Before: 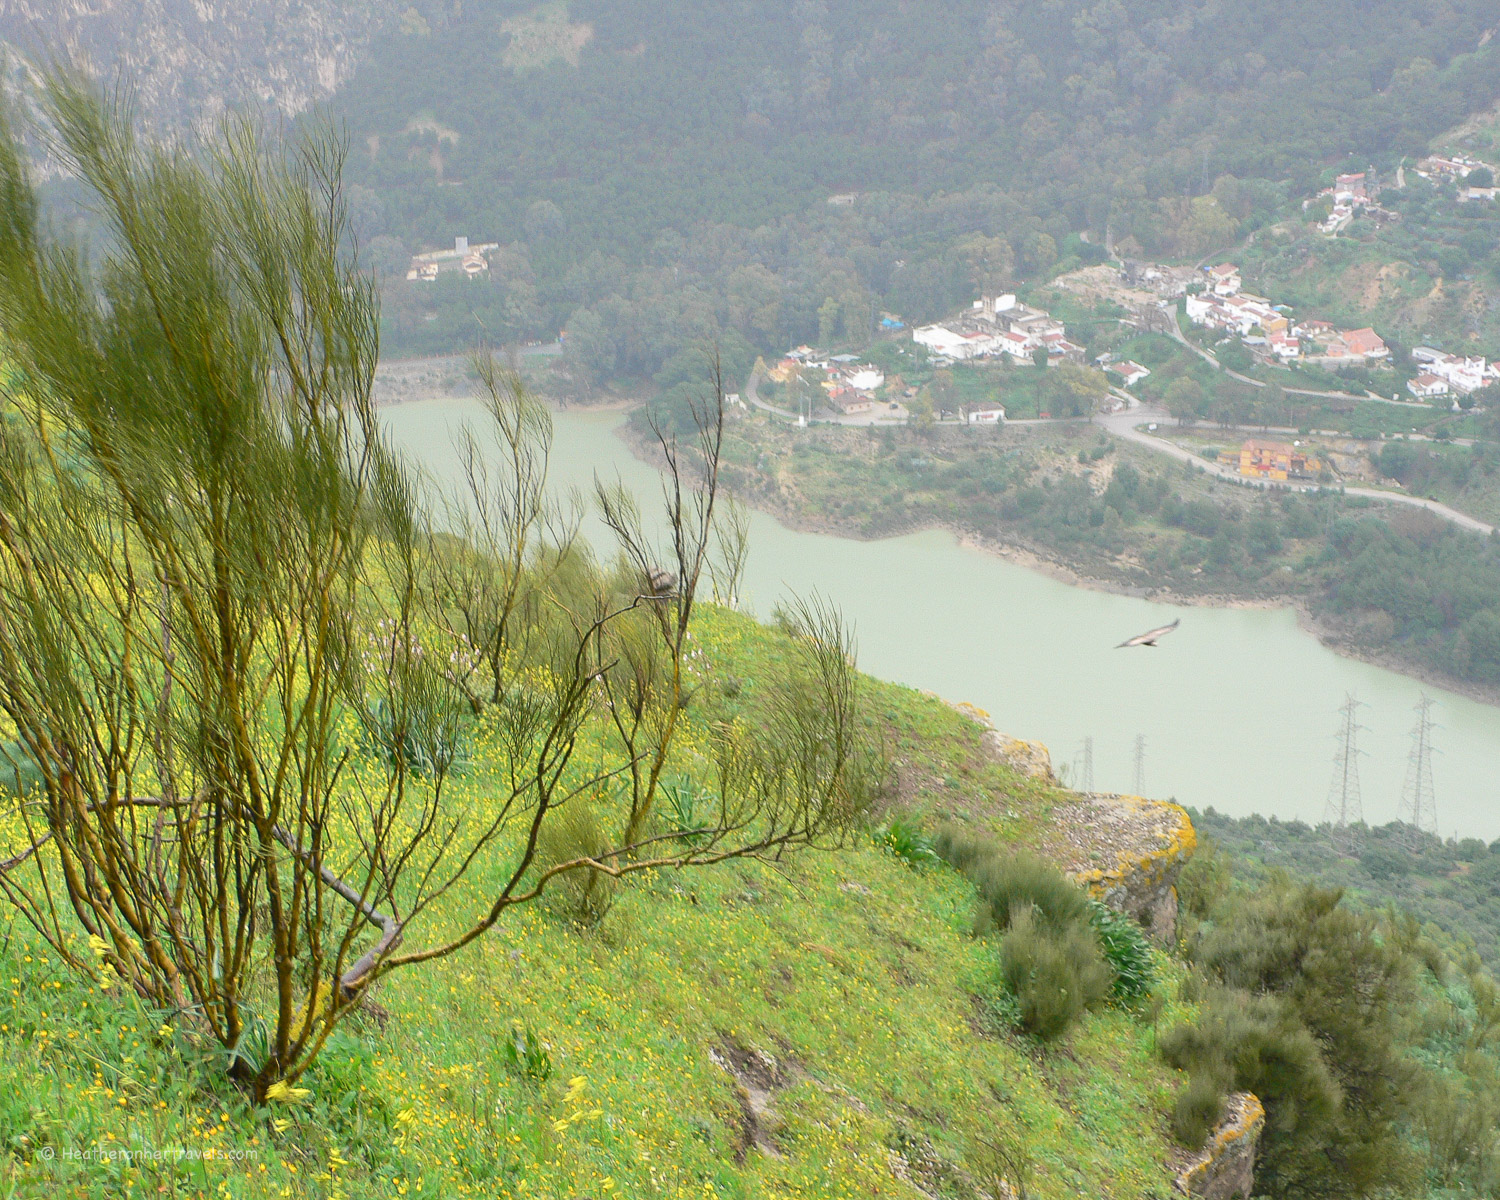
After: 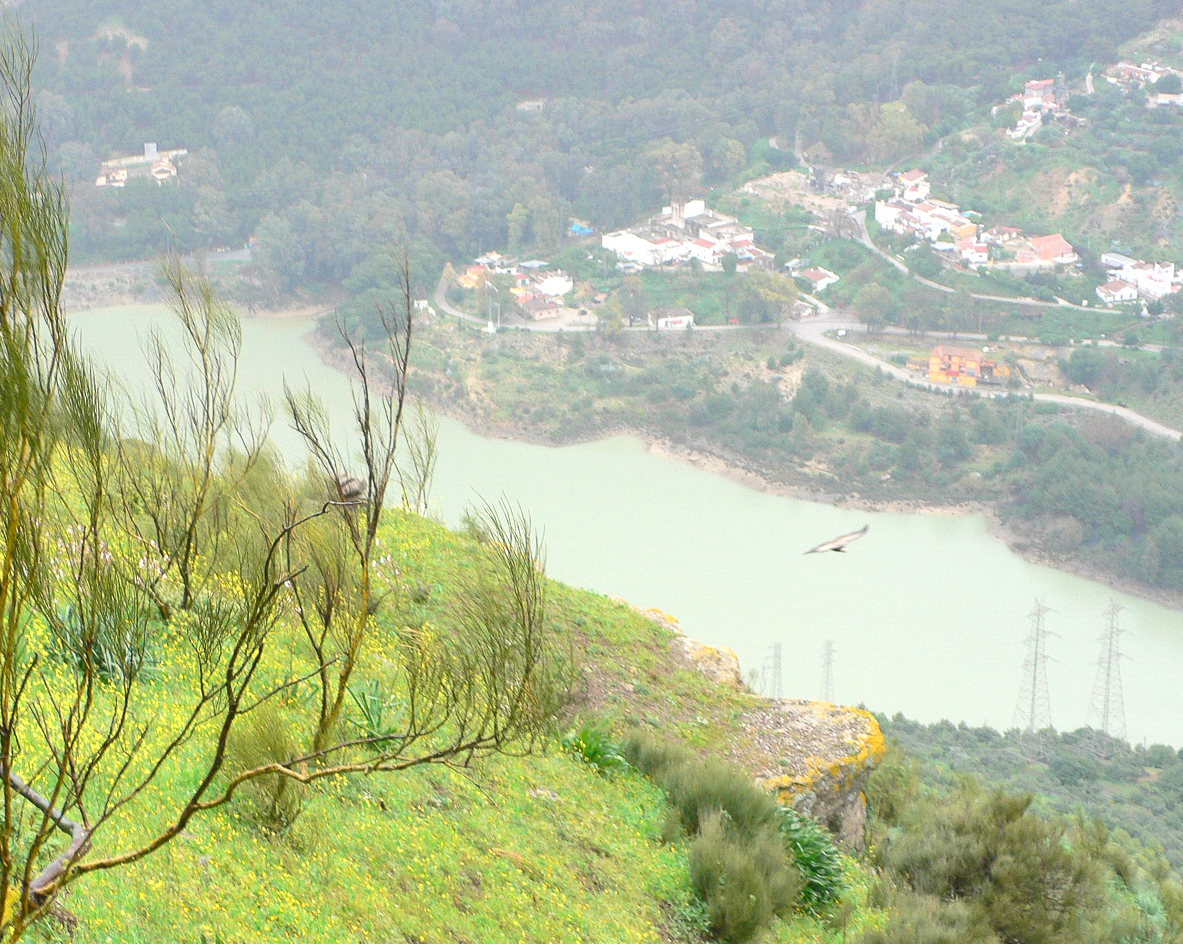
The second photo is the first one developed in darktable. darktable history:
crop and rotate: left 20.74%, top 7.912%, right 0.375%, bottom 13.378%
fill light: on, module defaults
tone curve: curves: ch0 [(0, 0) (0.541, 0.628) (0.906, 0.997)]
